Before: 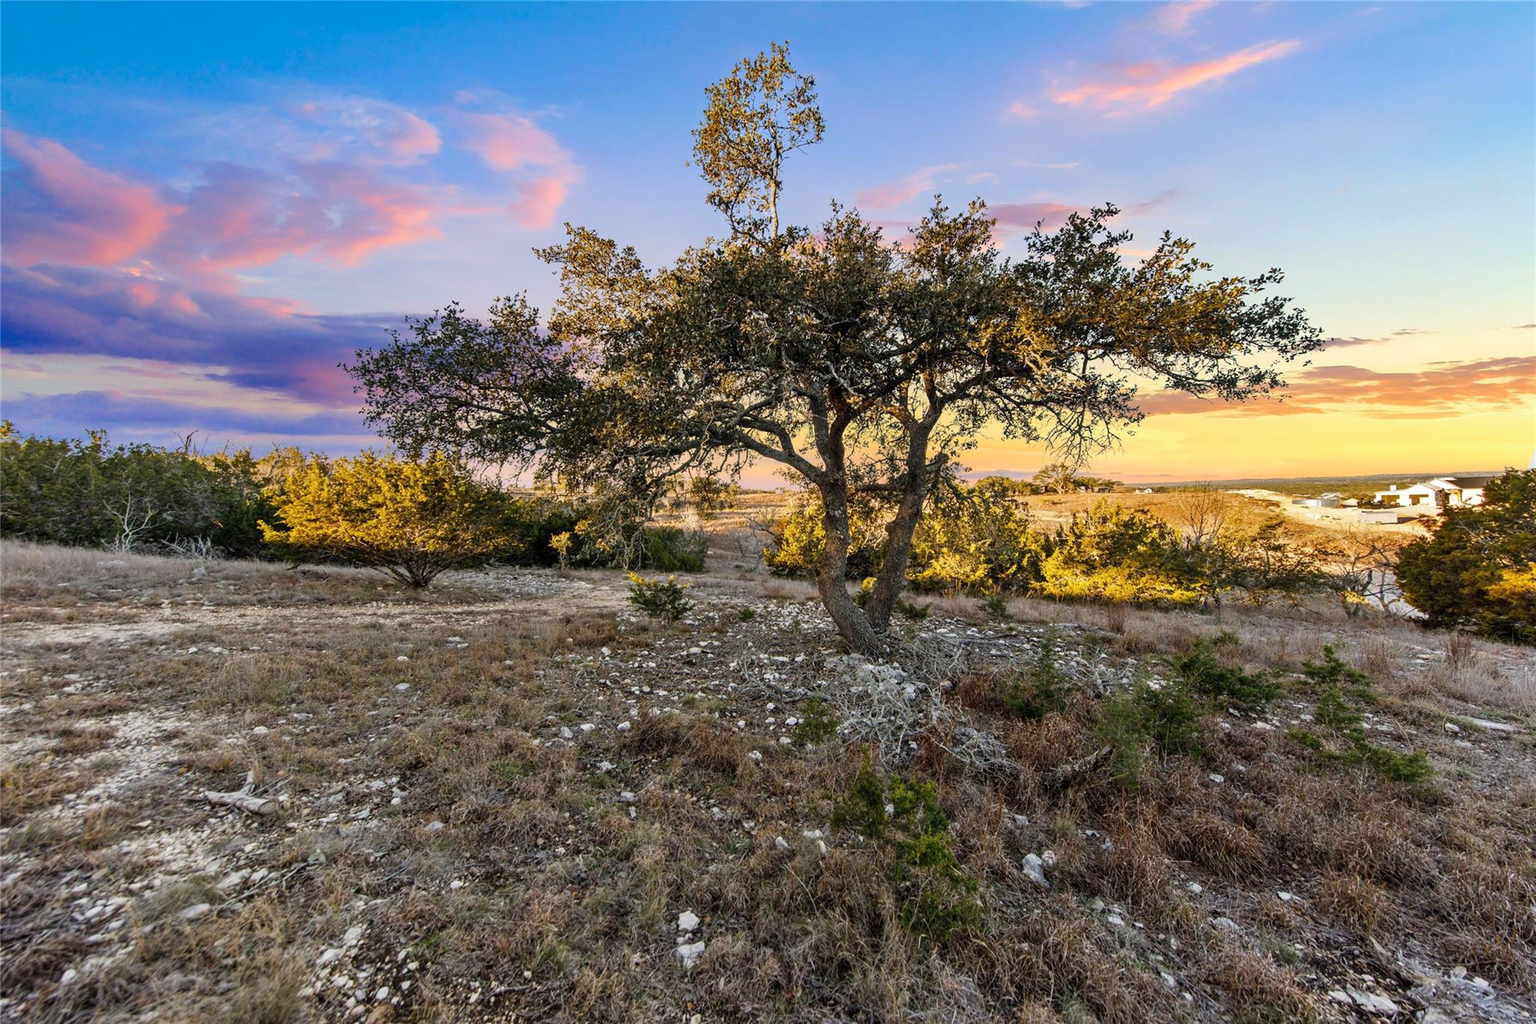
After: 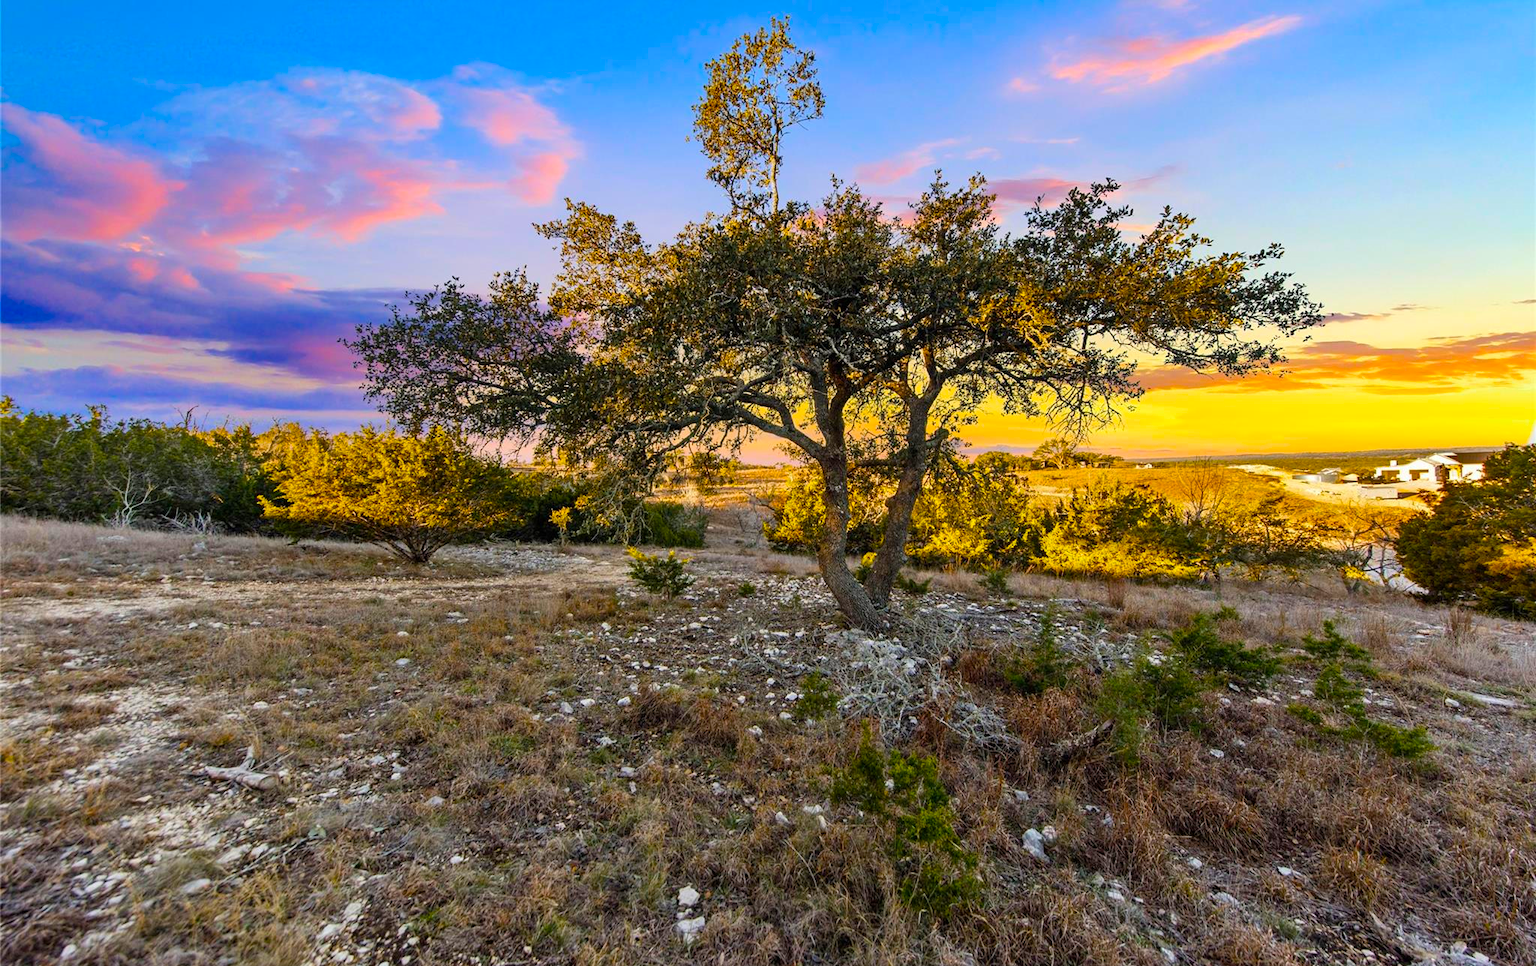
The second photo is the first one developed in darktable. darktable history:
color balance rgb: perceptual saturation grading › global saturation 20%, global vibrance 20%
color balance: output saturation 120%
crop and rotate: top 2.479%, bottom 3.018%
